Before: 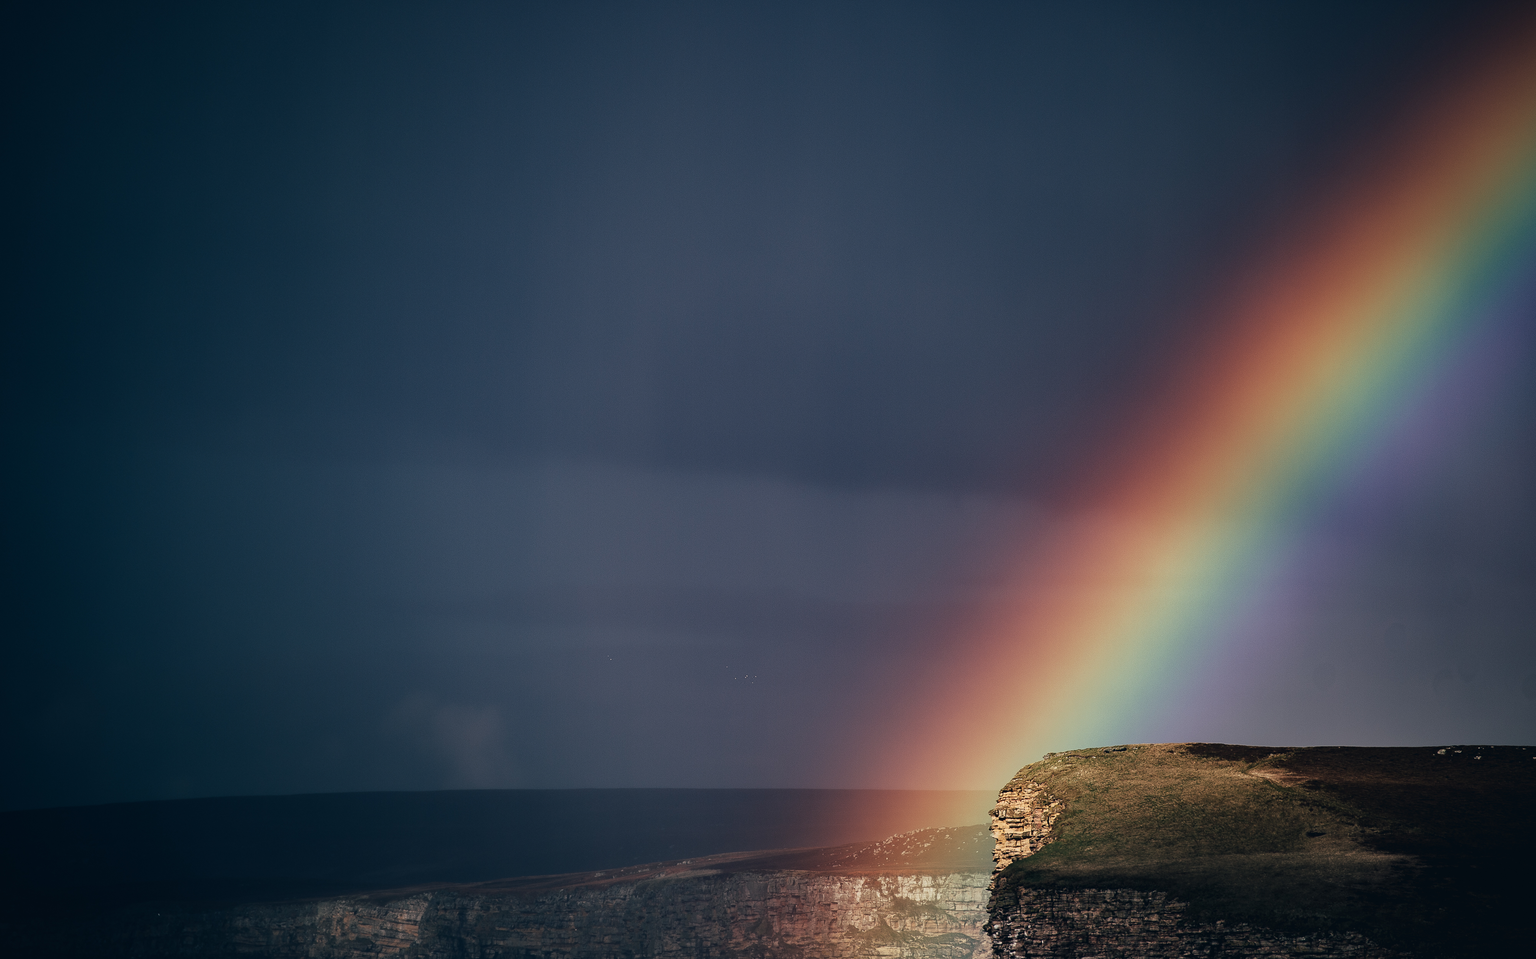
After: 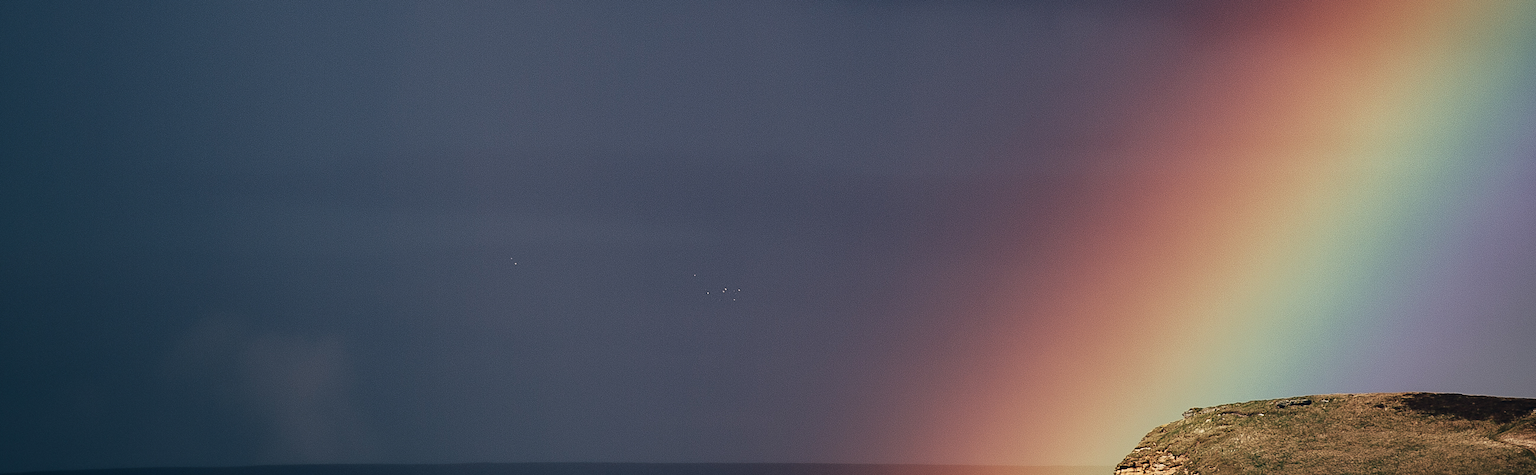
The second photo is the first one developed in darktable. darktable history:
crop: left 18.047%, top 50.985%, right 17.136%, bottom 16.908%
